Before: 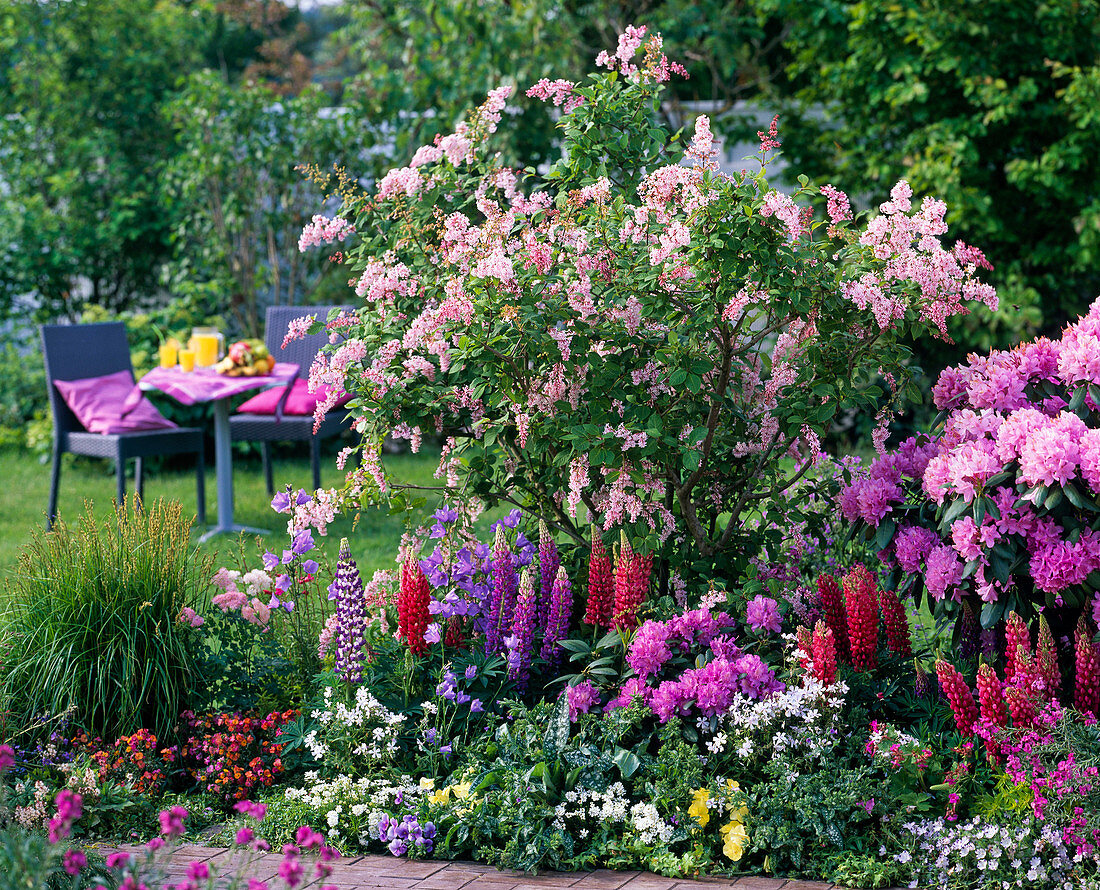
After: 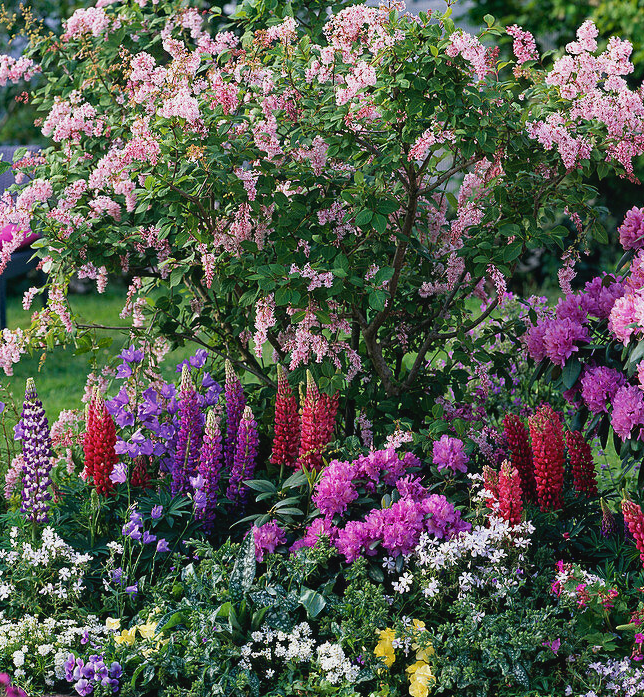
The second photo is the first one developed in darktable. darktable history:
crop and rotate: left 28.624%, top 18.016%, right 12.798%, bottom 3.658%
haze removal: strength 0.298, distance 0.248, compatibility mode true, adaptive false
color correction: highlights b* -0.055
contrast brightness saturation: contrast -0.078, brightness -0.044, saturation -0.106
